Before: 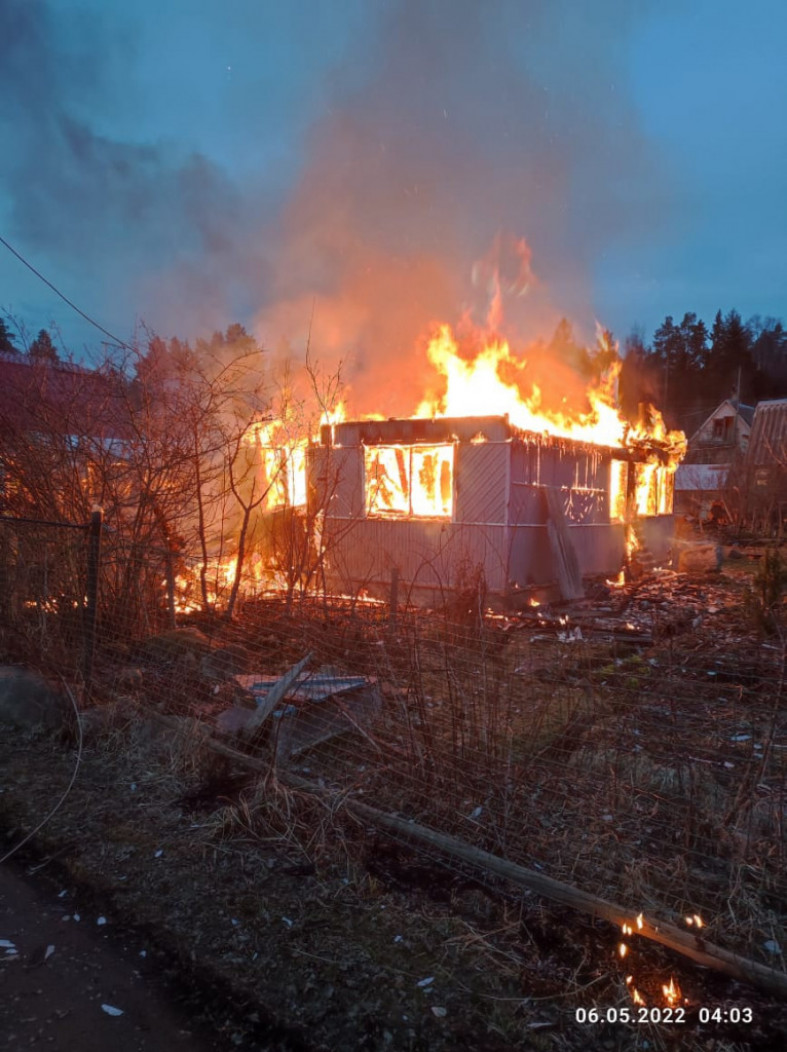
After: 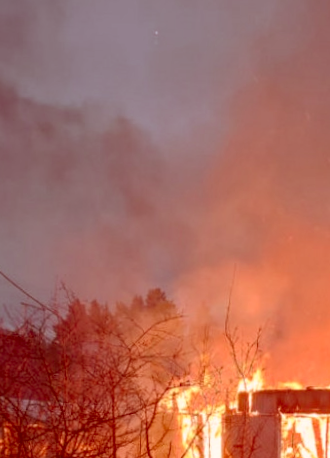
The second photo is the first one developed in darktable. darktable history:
crop and rotate: left 10.817%, top 0.062%, right 47.194%, bottom 53.626%
color correction: highlights a* 9.03, highlights b* 8.71, shadows a* 40, shadows b* 40, saturation 0.8
rotate and perspective: rotation 1.57°, crop left 0.018, crop right 0.982, crop top 0.039, crop bottom 0.961
